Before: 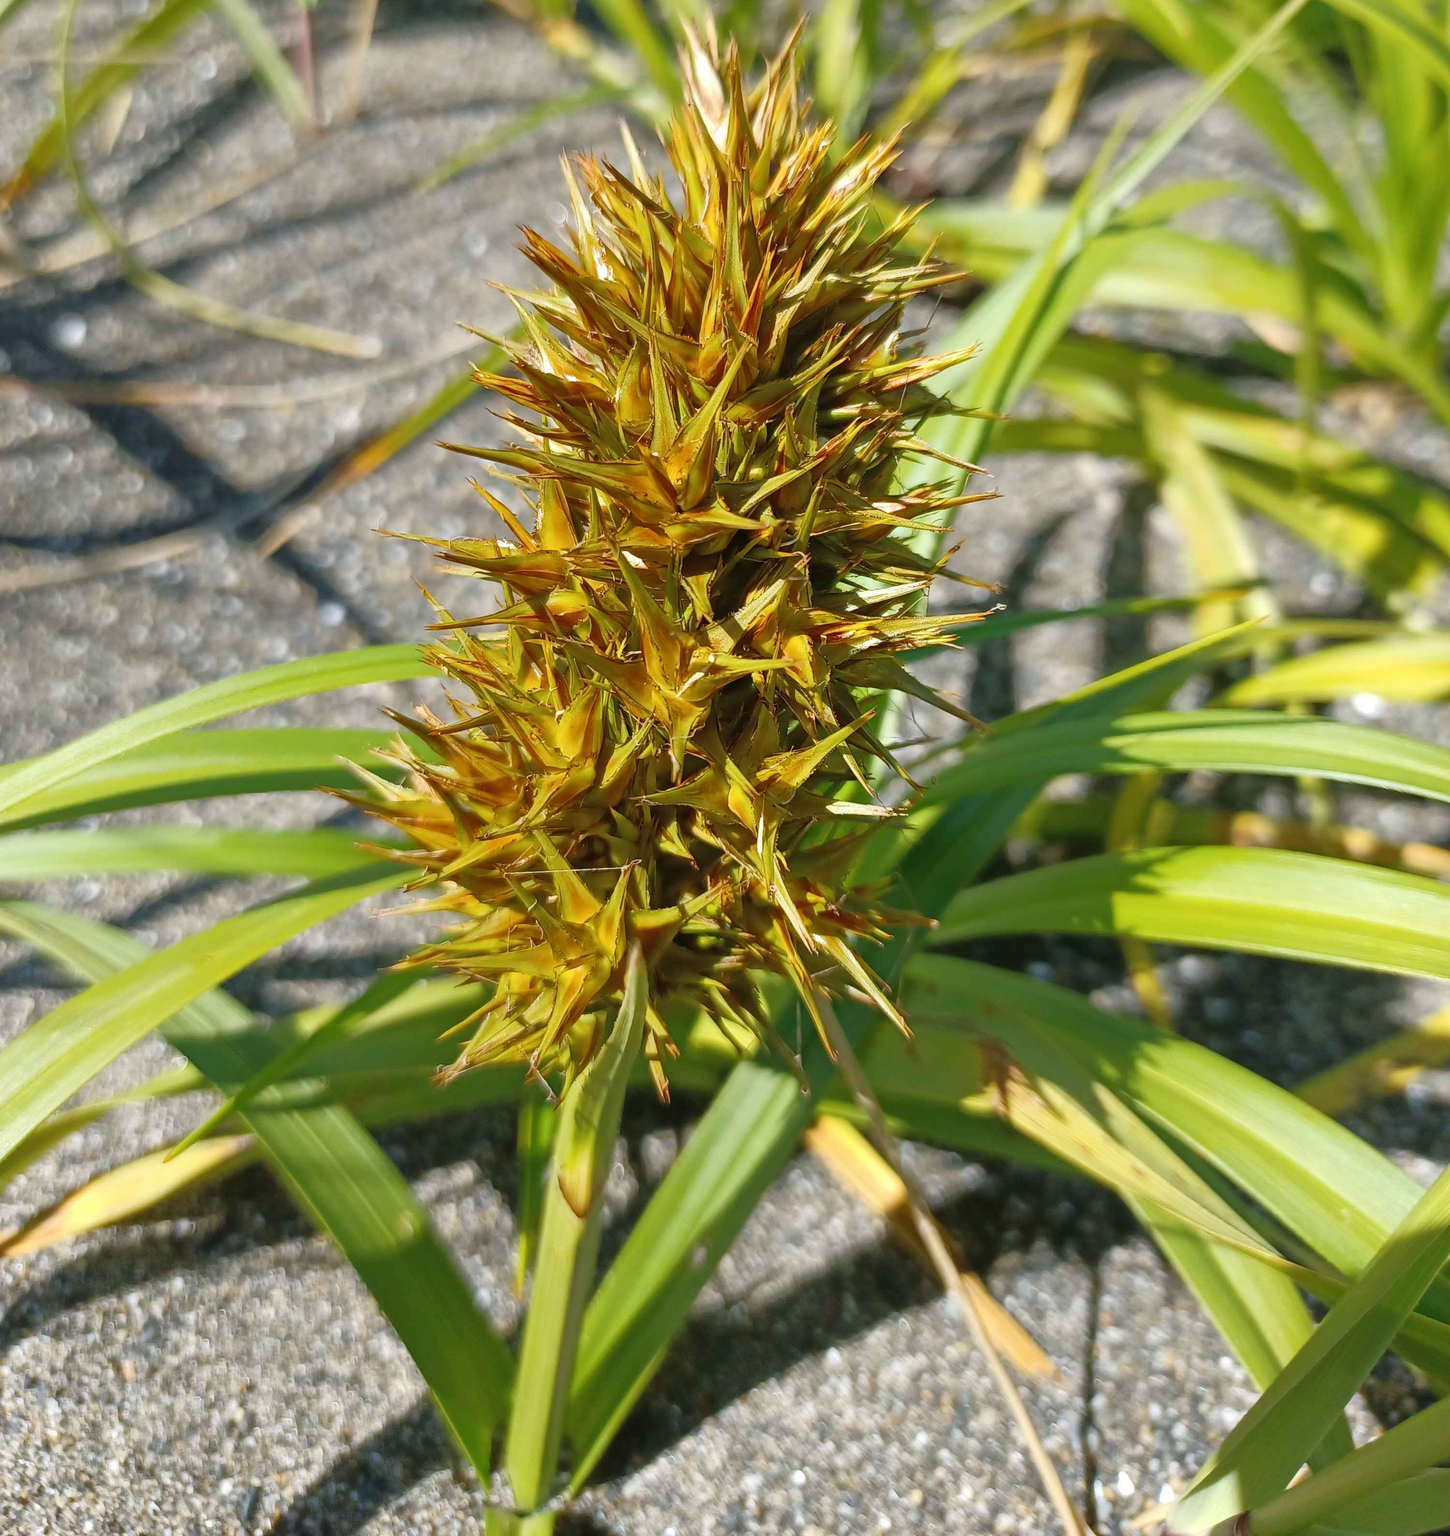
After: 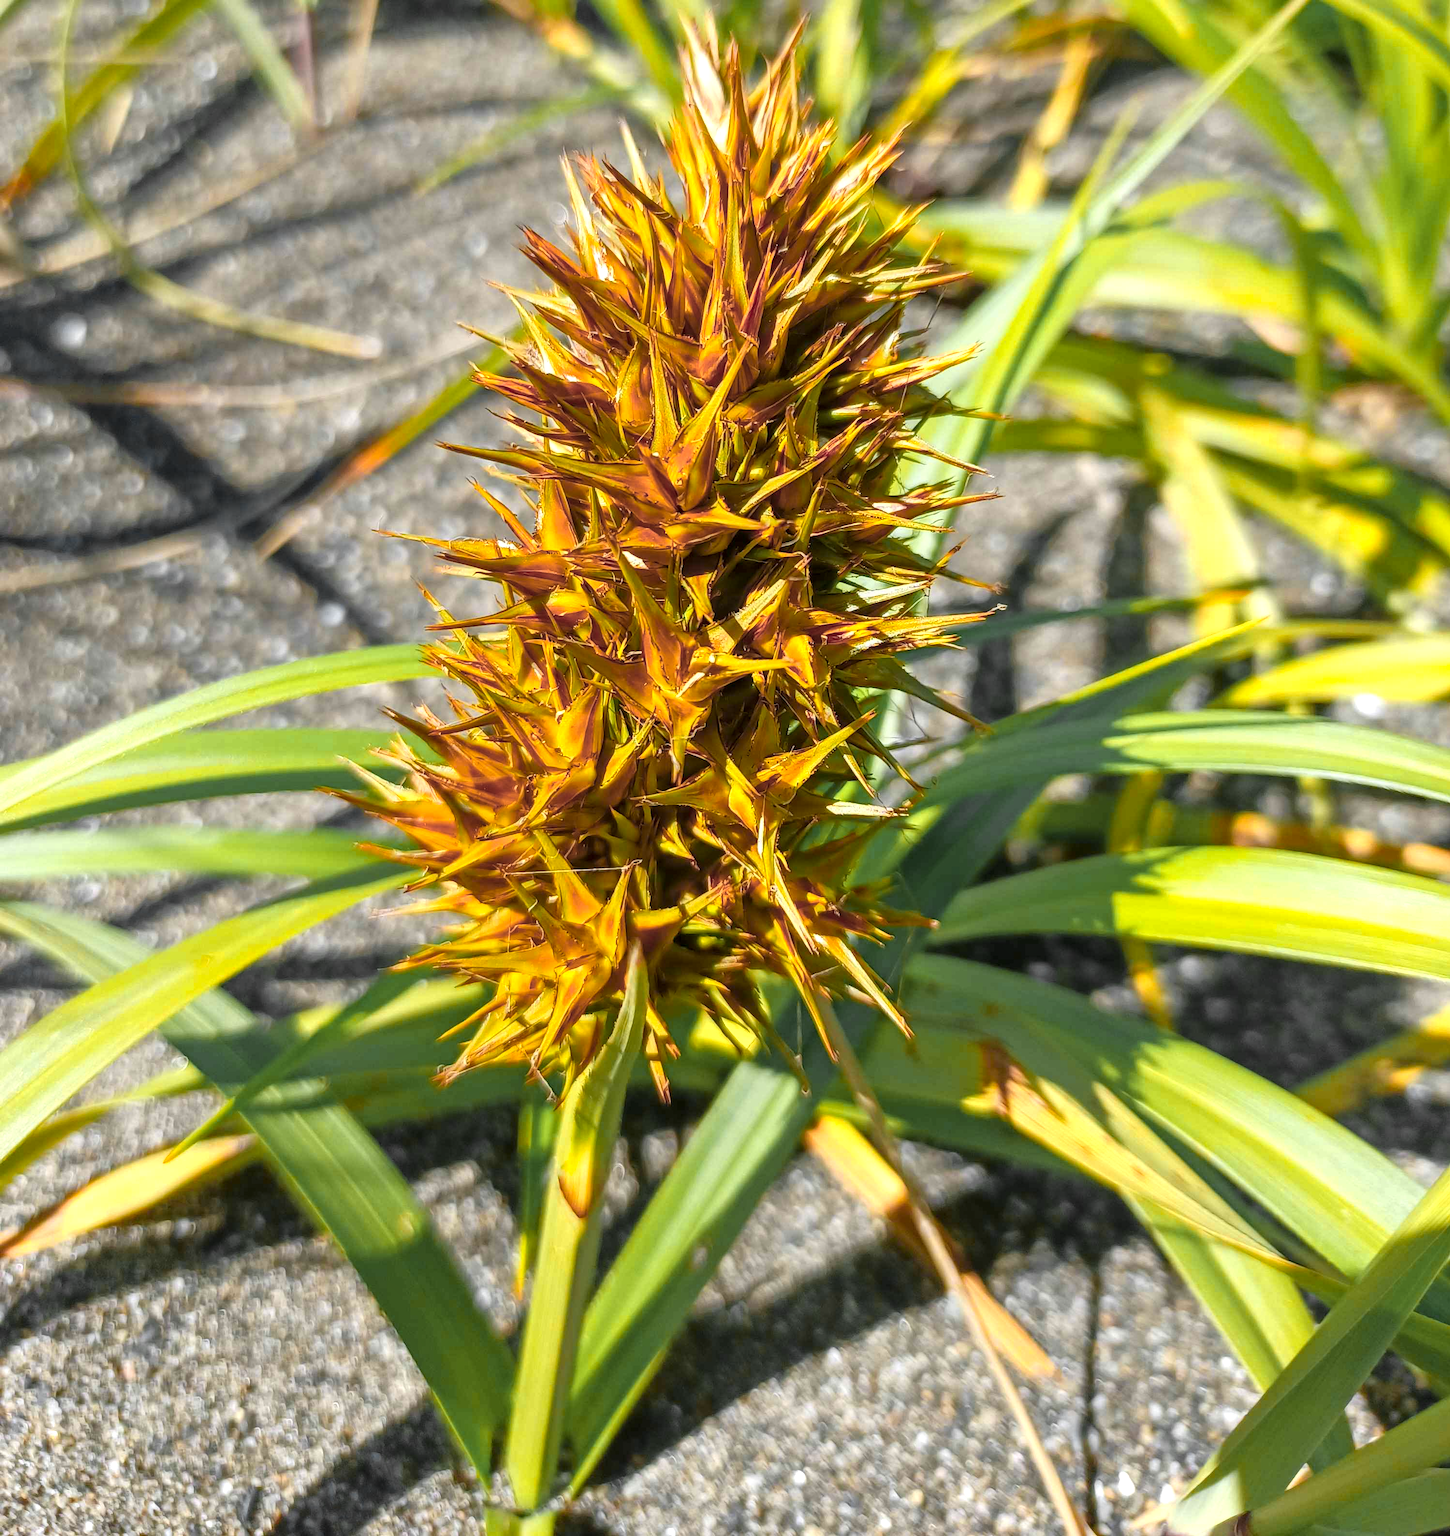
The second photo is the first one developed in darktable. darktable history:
local contrast: on, module defaults
color zones: curves: ch0 [(0.257, 0.558) (0.75, 0.565)]; ch1 [(0.004, 0.857) (0.14, 0.416) (0.257, 0.695) (0.442, 0.032) (0.736, 0.266) (0.891, 0.741)]; ch2 [(0, 0.623) (0.112, 0.436) (0.271, 0.474) (0.516, 0.64) (0.743, 0.286)]
